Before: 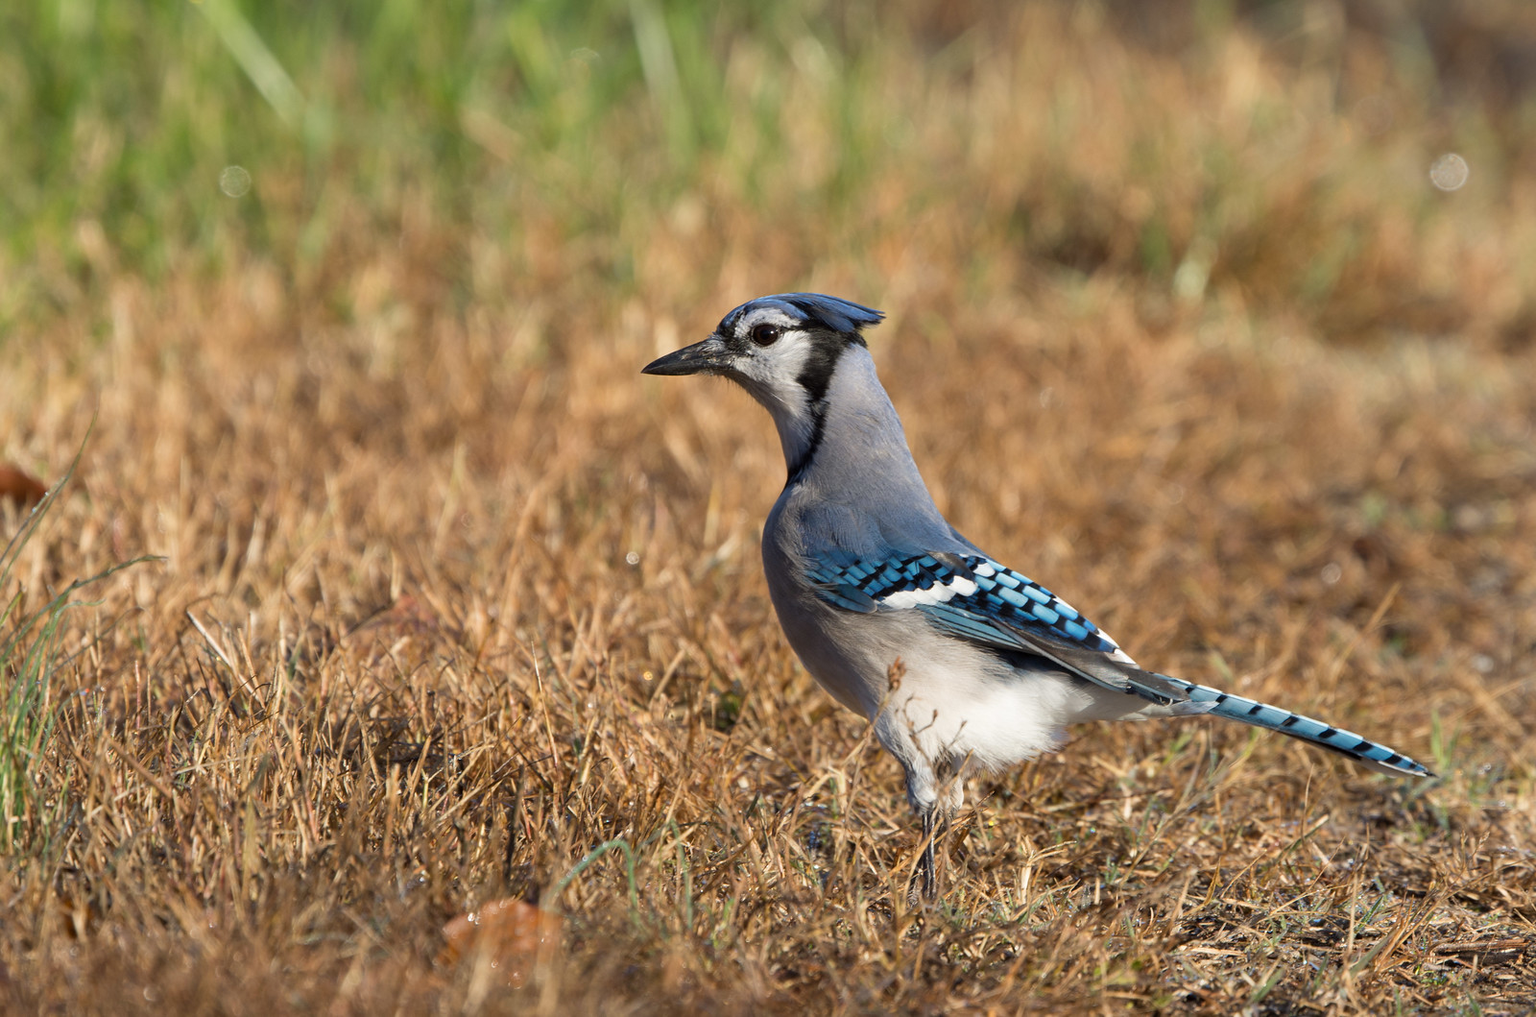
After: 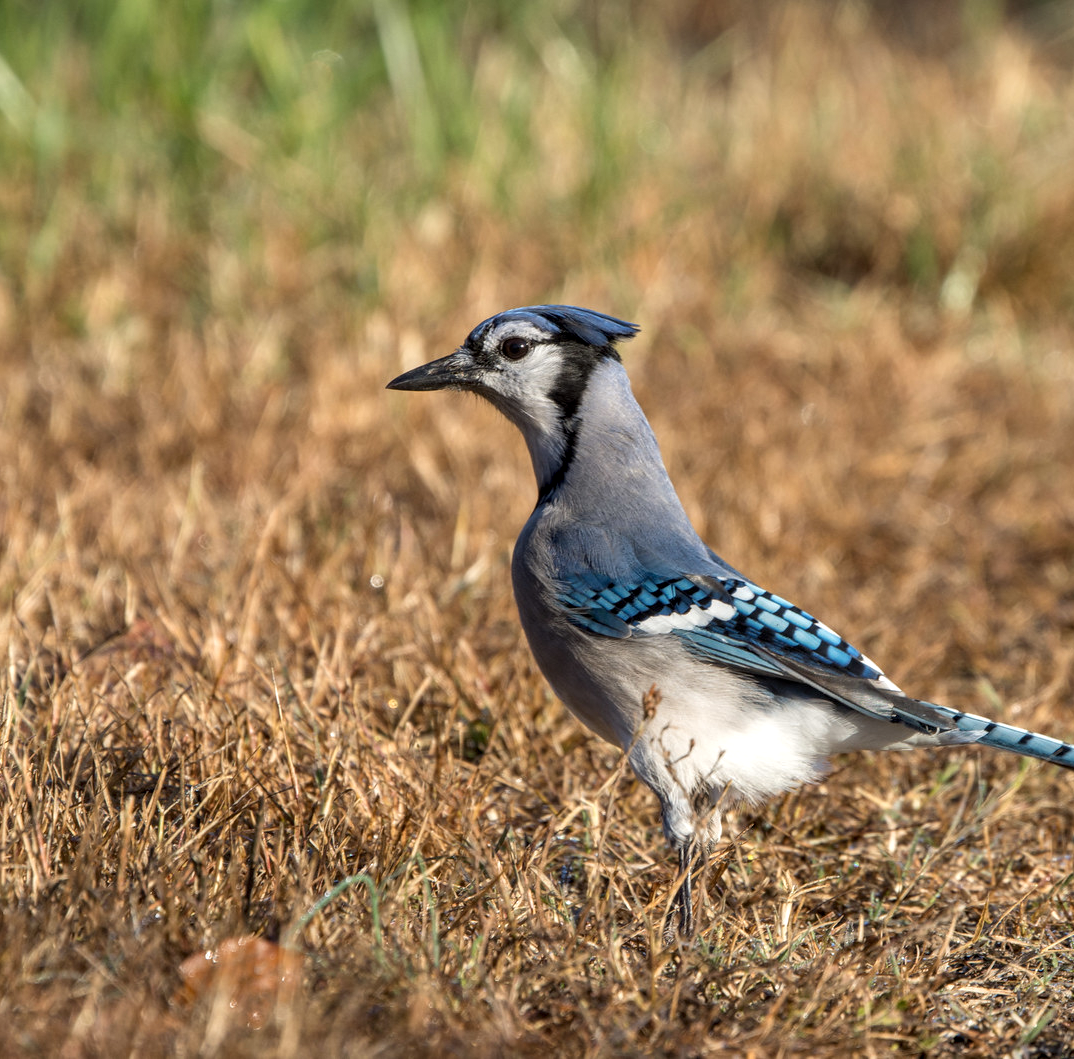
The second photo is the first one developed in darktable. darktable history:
local contrast: highlights 61%, detail 143%, midtone range 0.428
crop and rotate: left 17.664%, right 15.169%
